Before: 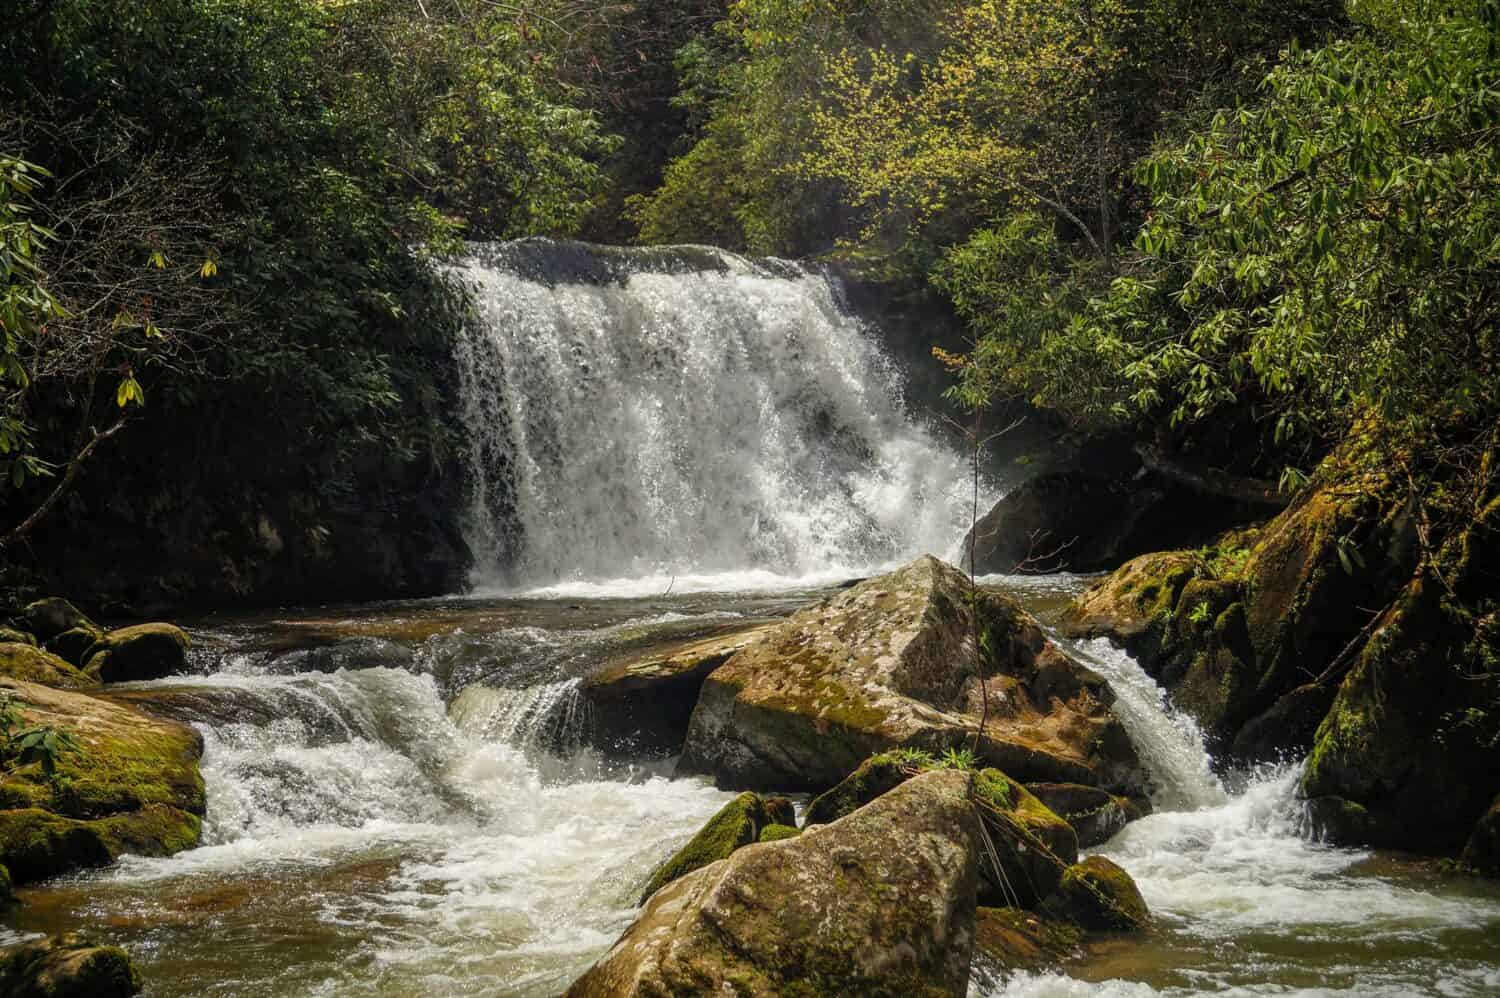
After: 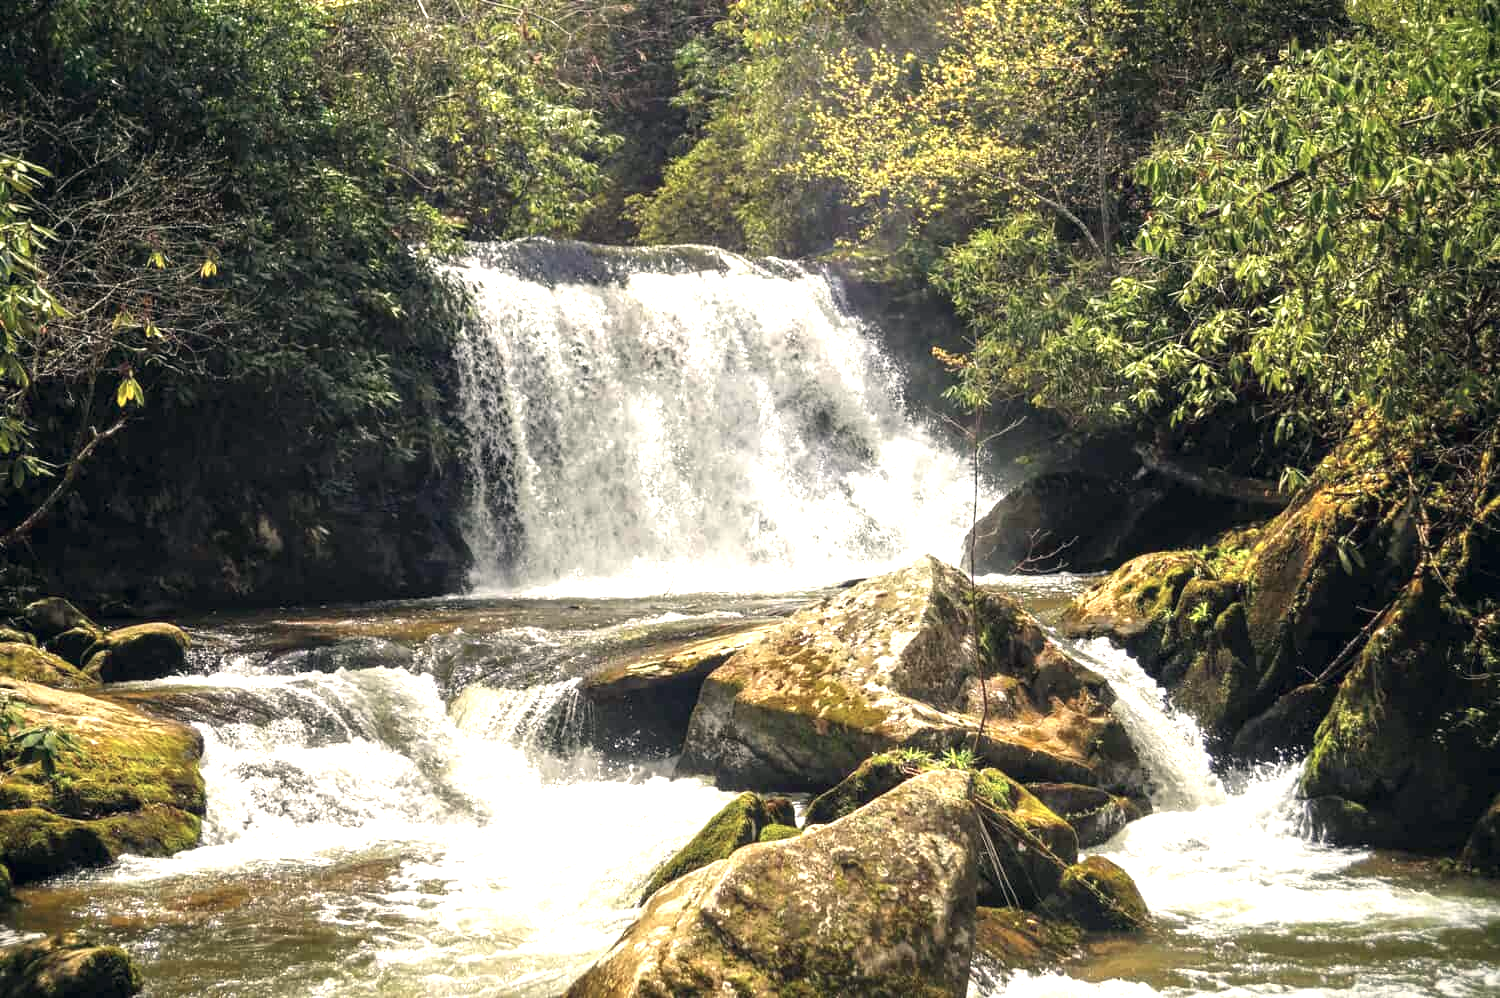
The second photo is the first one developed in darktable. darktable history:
exposure: black level correction 0, exposure 1.454 EV, compensate exposure bias true, compensate highlight preservation false
color correction: highlights a* 2.8, highlights b* 5, shadows a* -1.53, shadows b* -4.83, saturation 0.802
